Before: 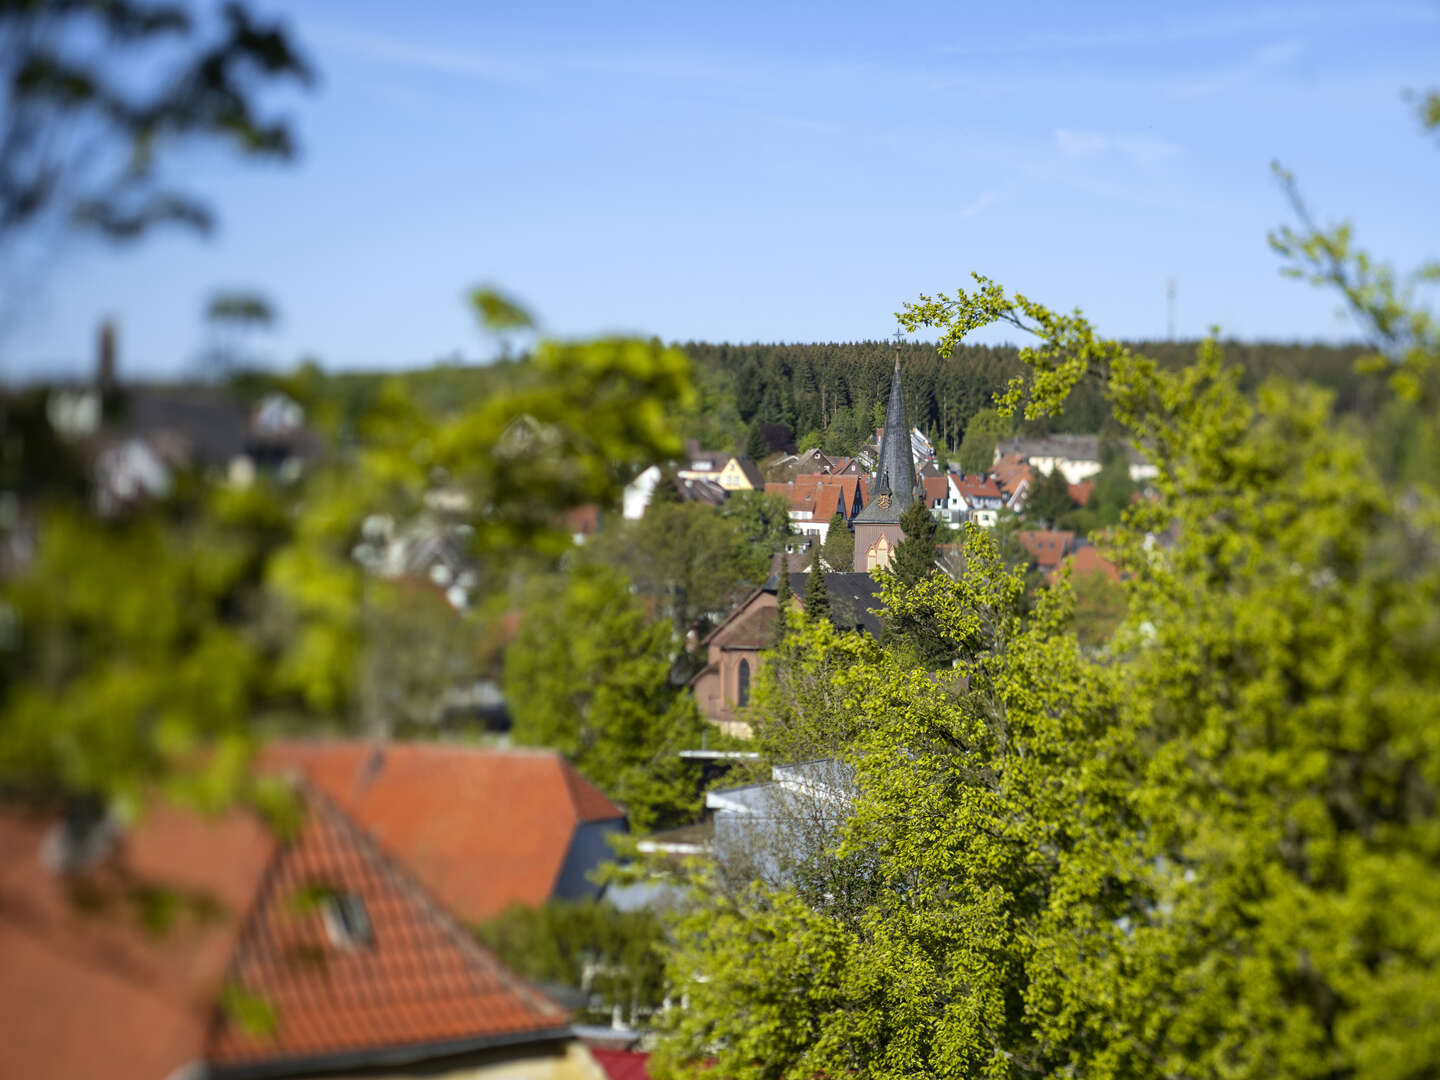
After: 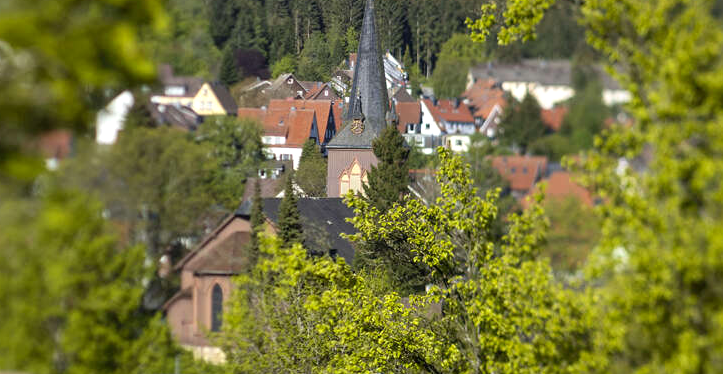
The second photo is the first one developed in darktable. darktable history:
crop: left 36.607%, top 34.735%, right 13.146%, bottom 30.611%
levels: levels [0, 0.476, 0.951]
